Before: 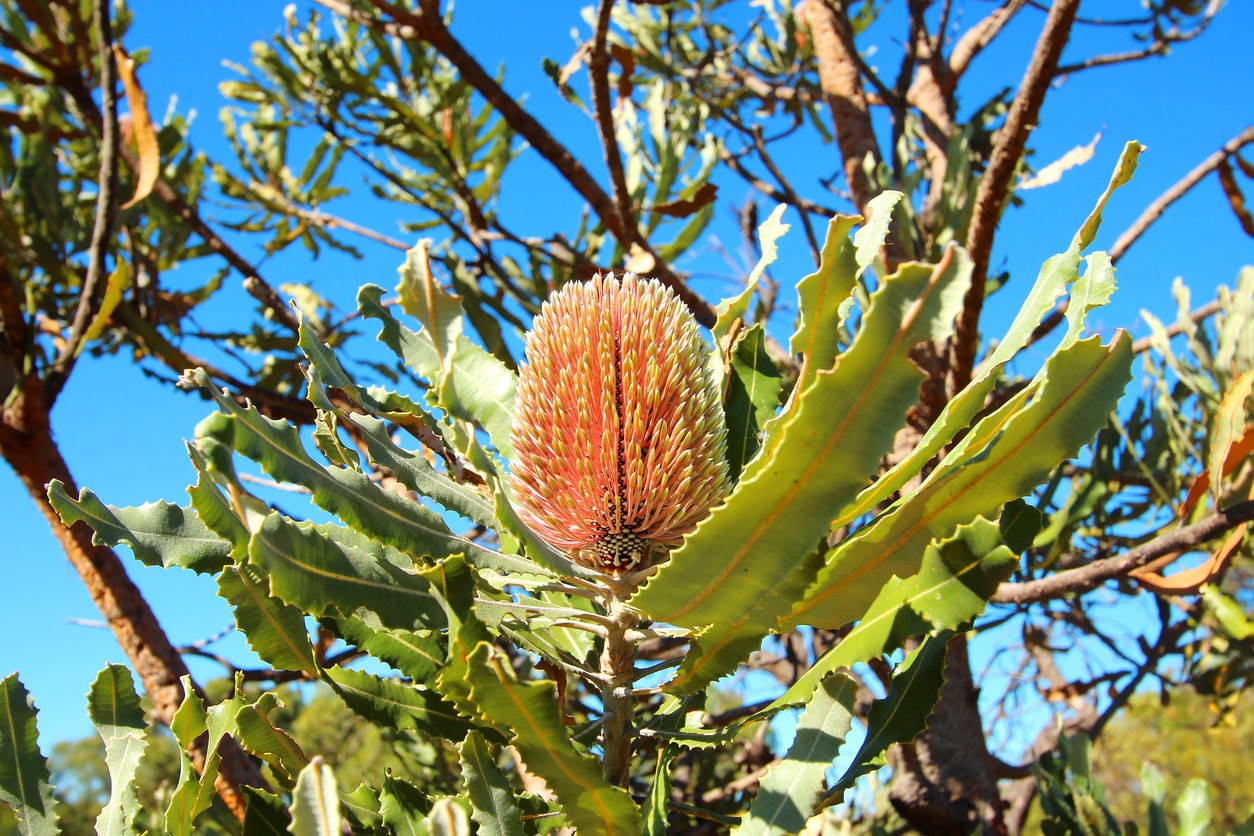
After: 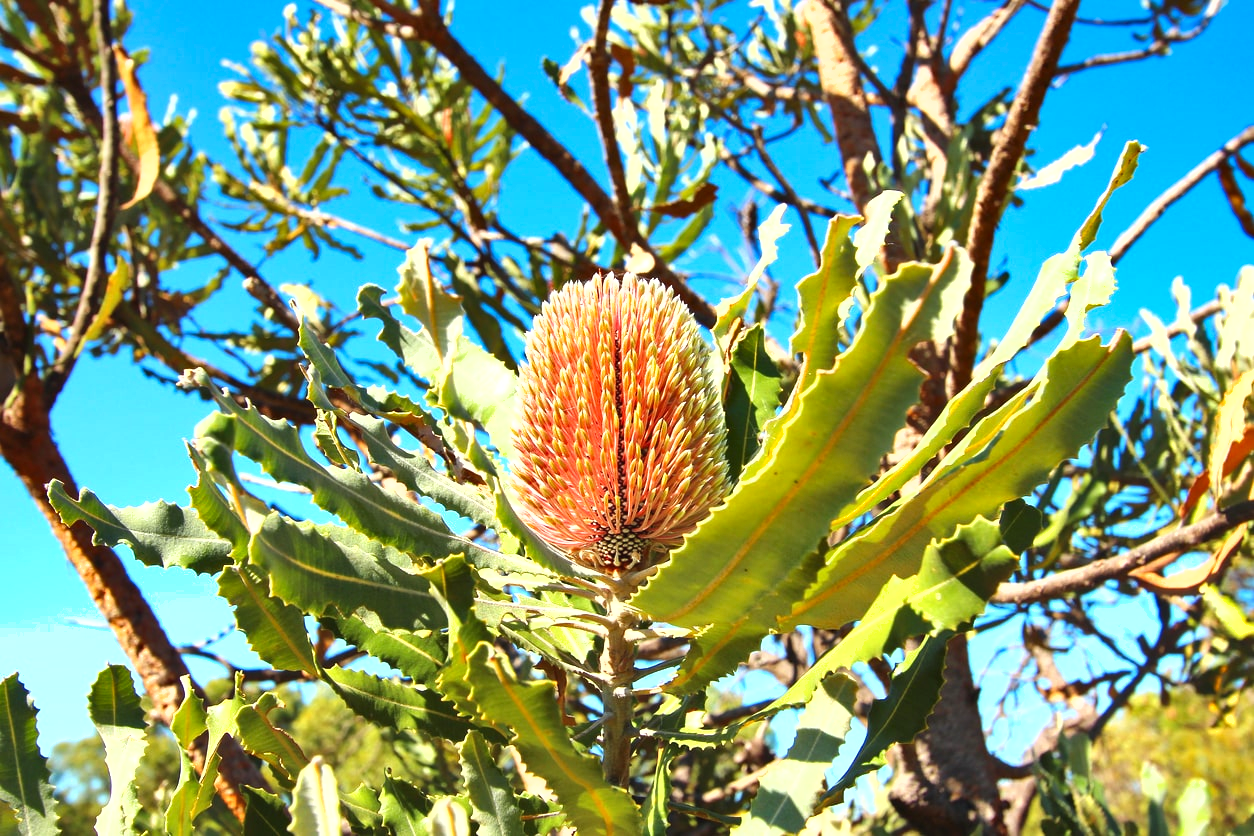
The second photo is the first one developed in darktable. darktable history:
haze removal: strength 0.091, compatibility mode true, adaptive false
exposure: black level correction -0.002, exposure 0.706 EV, compensate highlight preservation false
shadows and highlights: radius 106.3, shadows 23.94, highlights -59.04, low approximation 0.01, soften with gaussian
